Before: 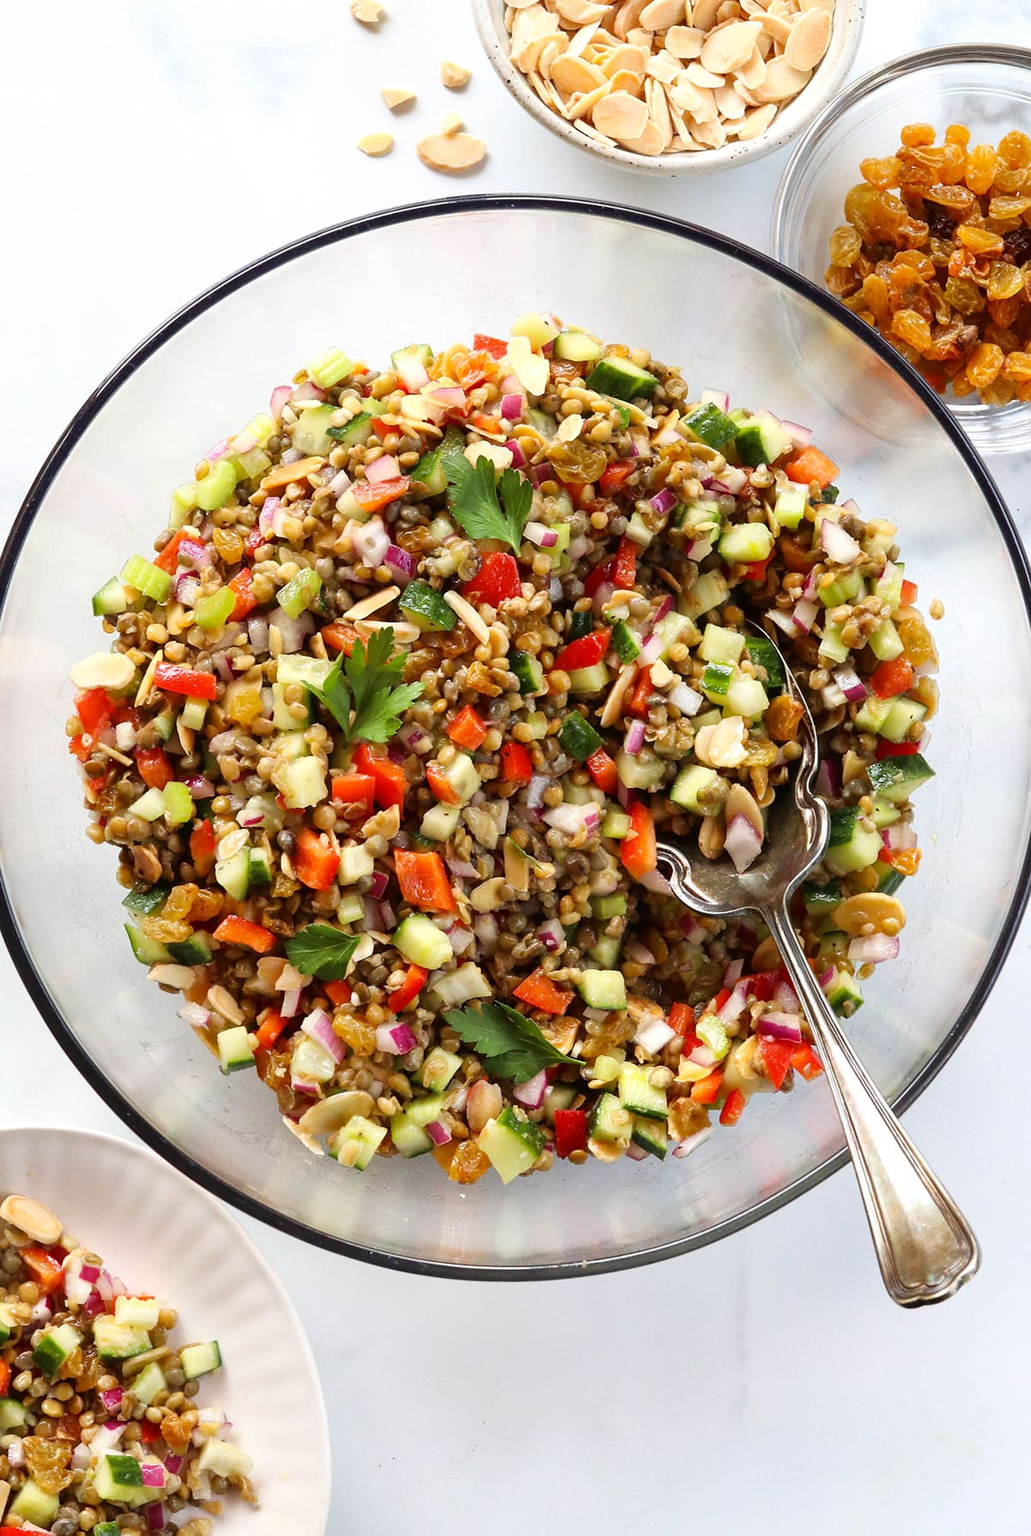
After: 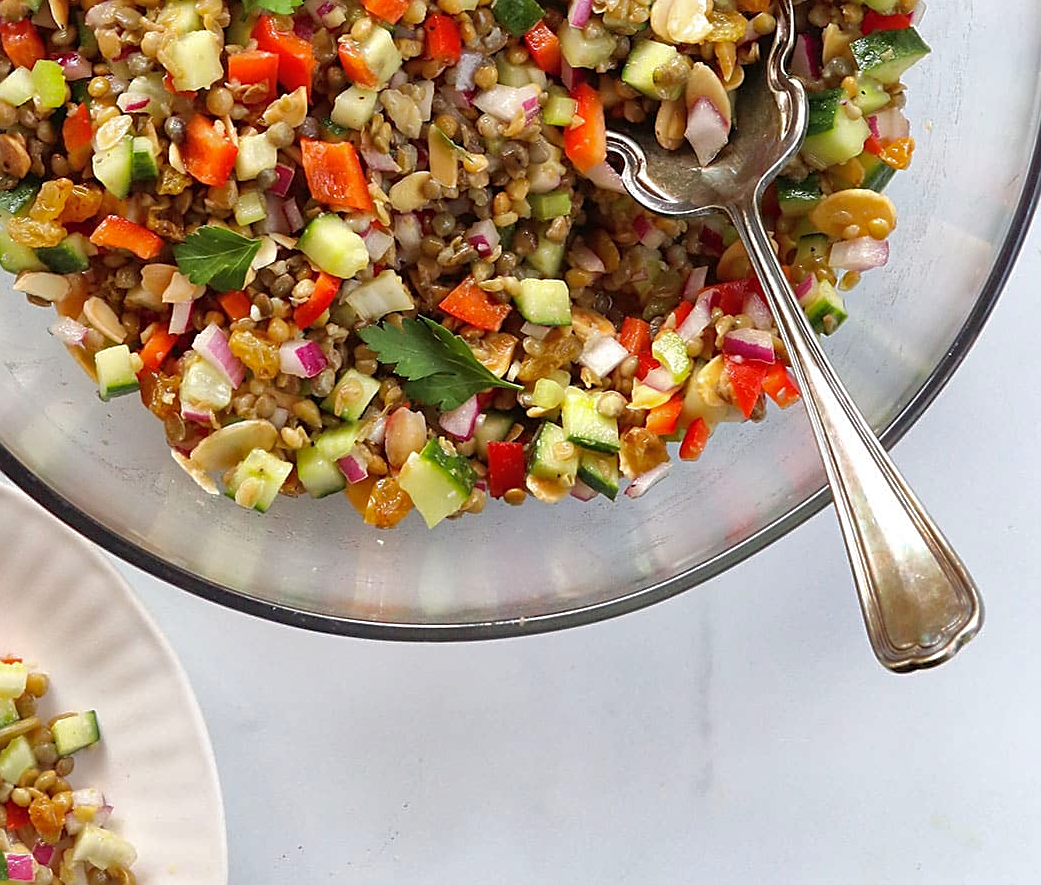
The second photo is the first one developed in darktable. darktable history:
sharpen: on, module defaults
crop and rotate: left 13.24%, top 47.589%, bottom 2.86%
shadows and highlights: on, module defaults
